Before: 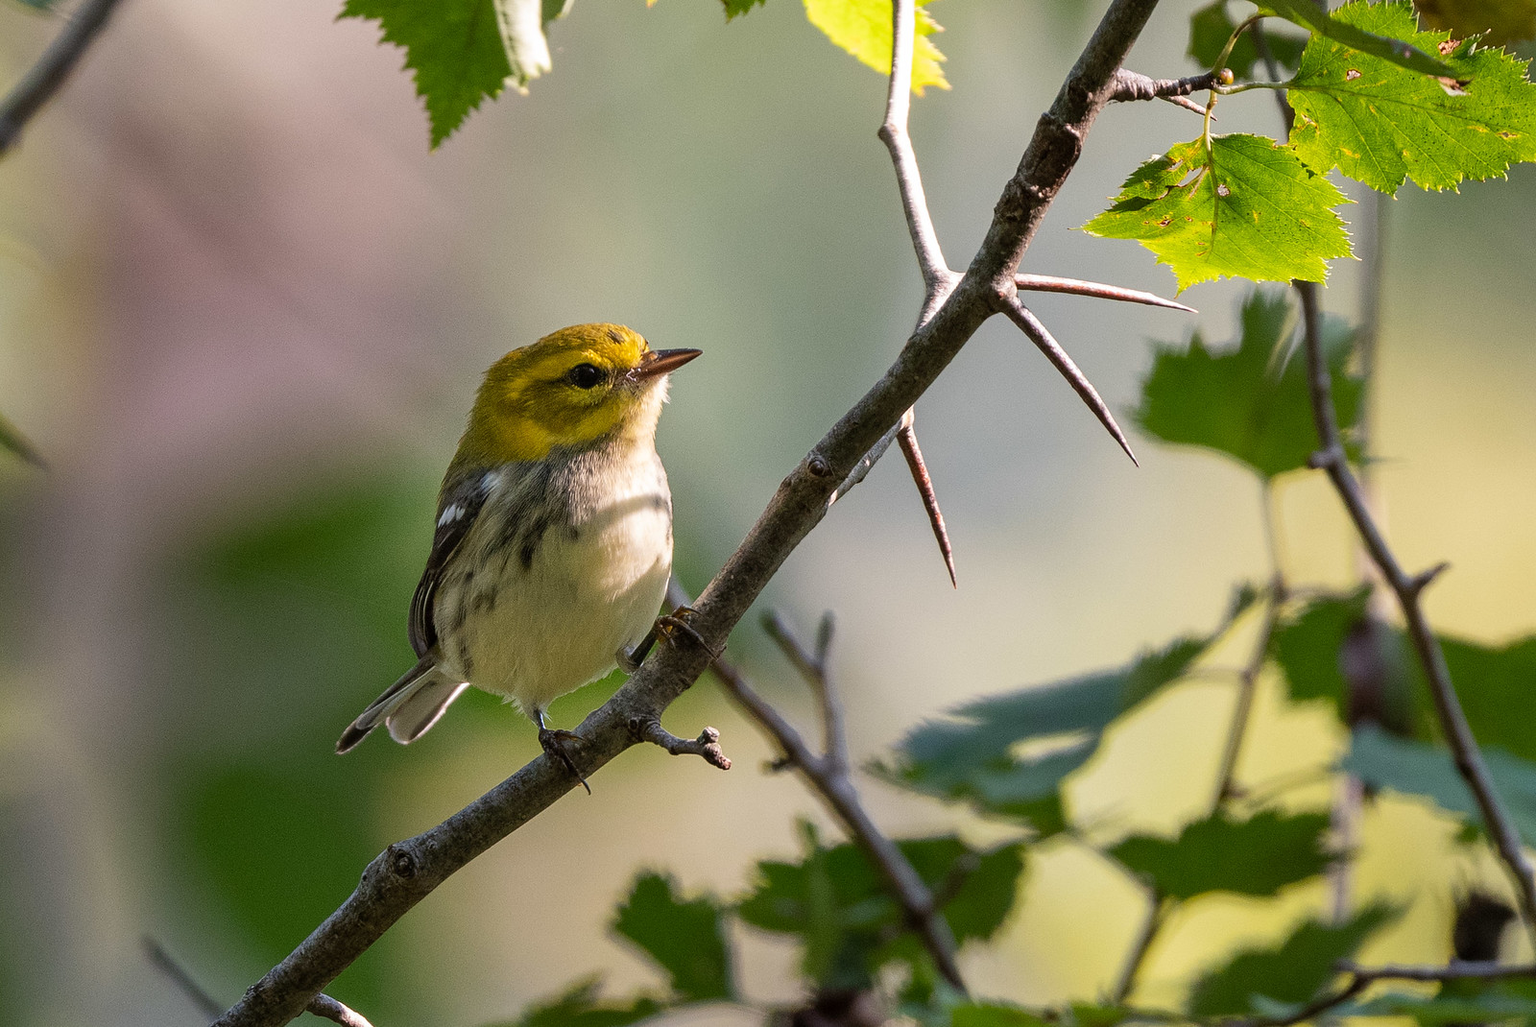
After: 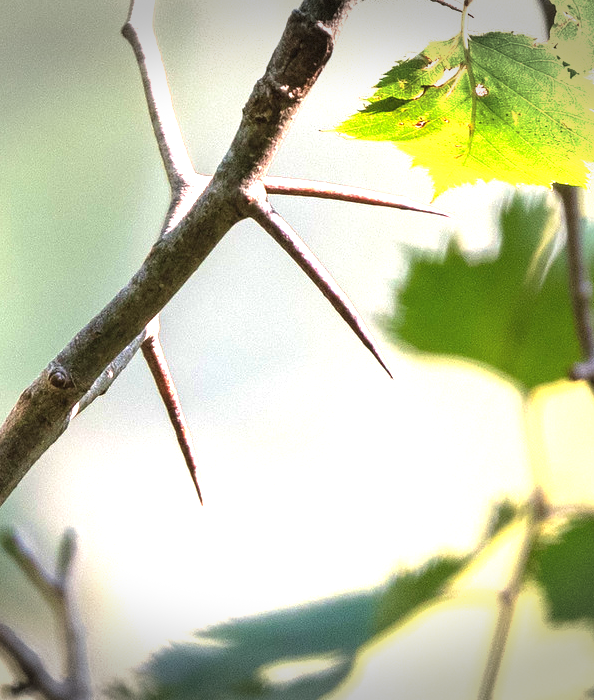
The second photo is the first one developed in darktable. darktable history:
vignetting: fall-off start 100.33%, width/height ratio 1.303, dithering 8-bit output
exposure: black level correction -0.002, exposure 1.336 EV, compensate exposure bias true, compensate highlight preservation false
velvia: on, module defaults
crop and rotate: left 49.574%, top 10.109%, right 13.25%, bottom 24.408%
base curve: curves: ch0 [(0, 0) (0.74, 0.67) (1, 1)], preserve colors none
tone equalizer: on, module defaults
